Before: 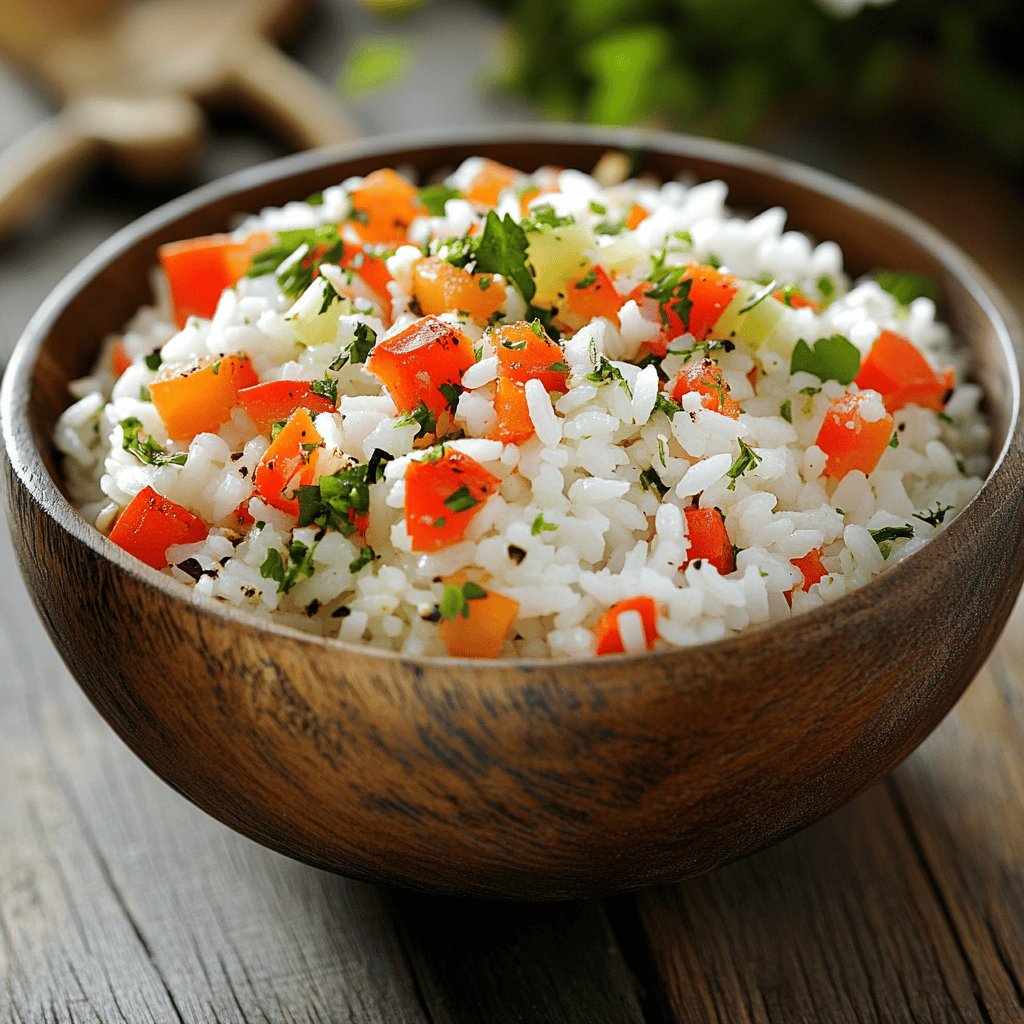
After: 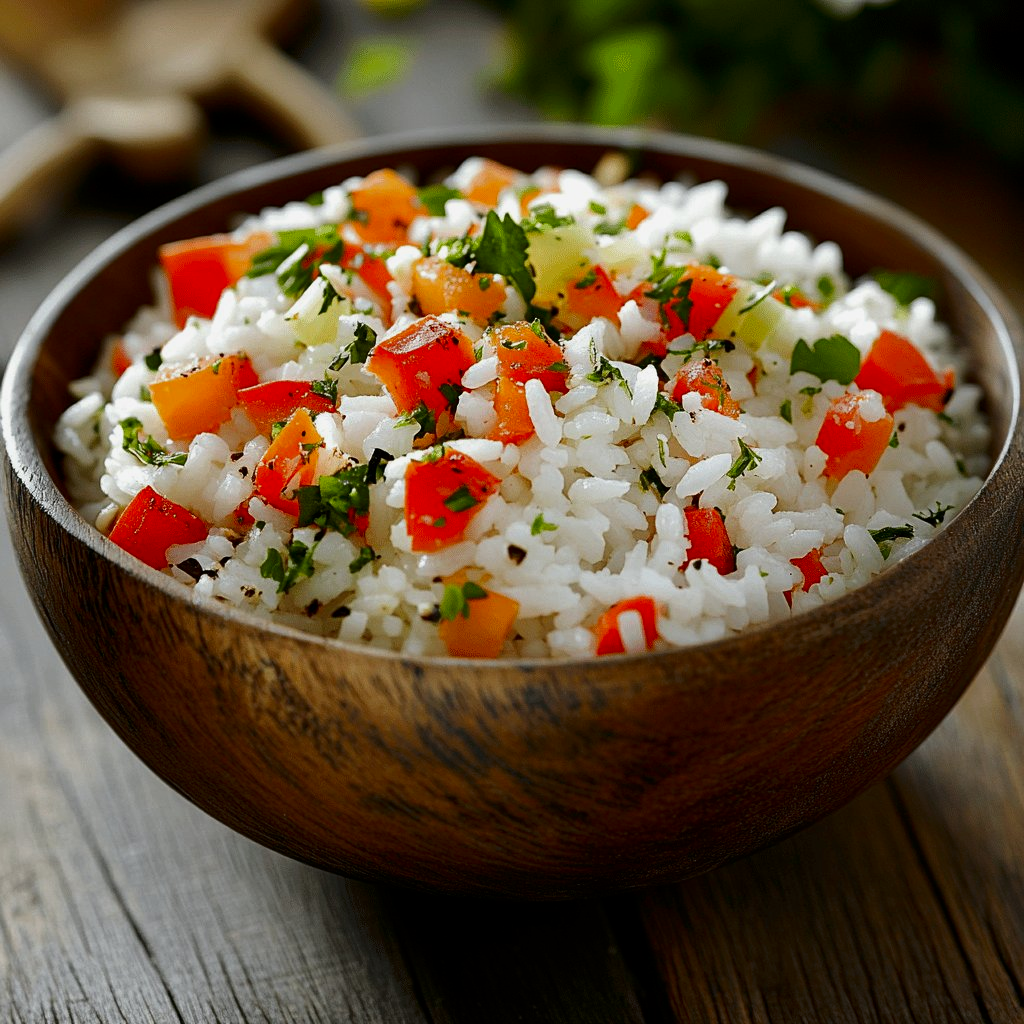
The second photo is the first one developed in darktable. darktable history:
contrast brightness saturation: contrast 0.066, brightness -0.132, saturation 0.045
exposure: black level correction 0.001, exposure -0.121 EV, compensate highlight preservation false
